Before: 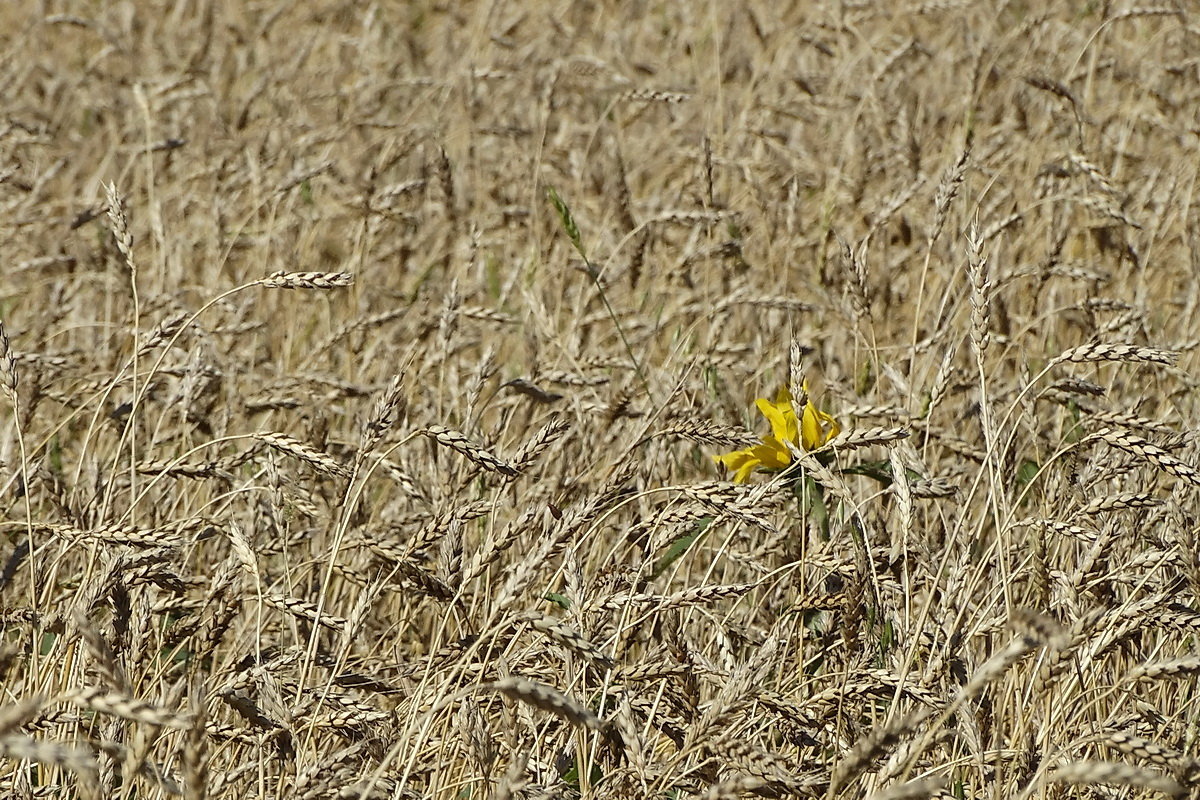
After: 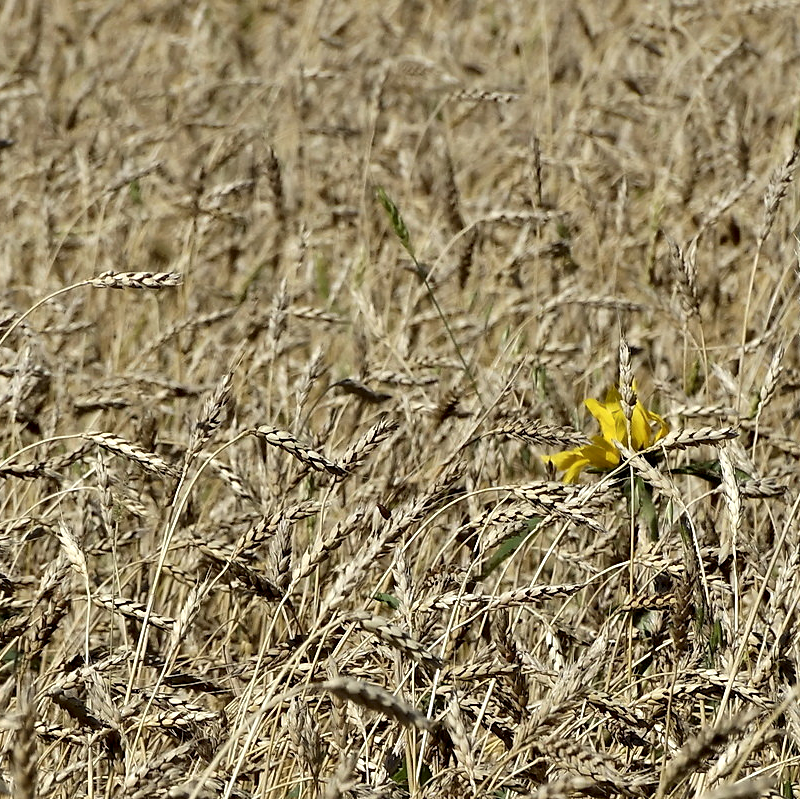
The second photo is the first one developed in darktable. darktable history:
contrast equalizer: y [[0.514, 0.573, 0.581, 0.508, 0.5, 0.5], [0.5 ×6], [0.5 ×6], [0 ×6], [0 ×6]]
crop and rotate: left 14.285%, right 19.042%
